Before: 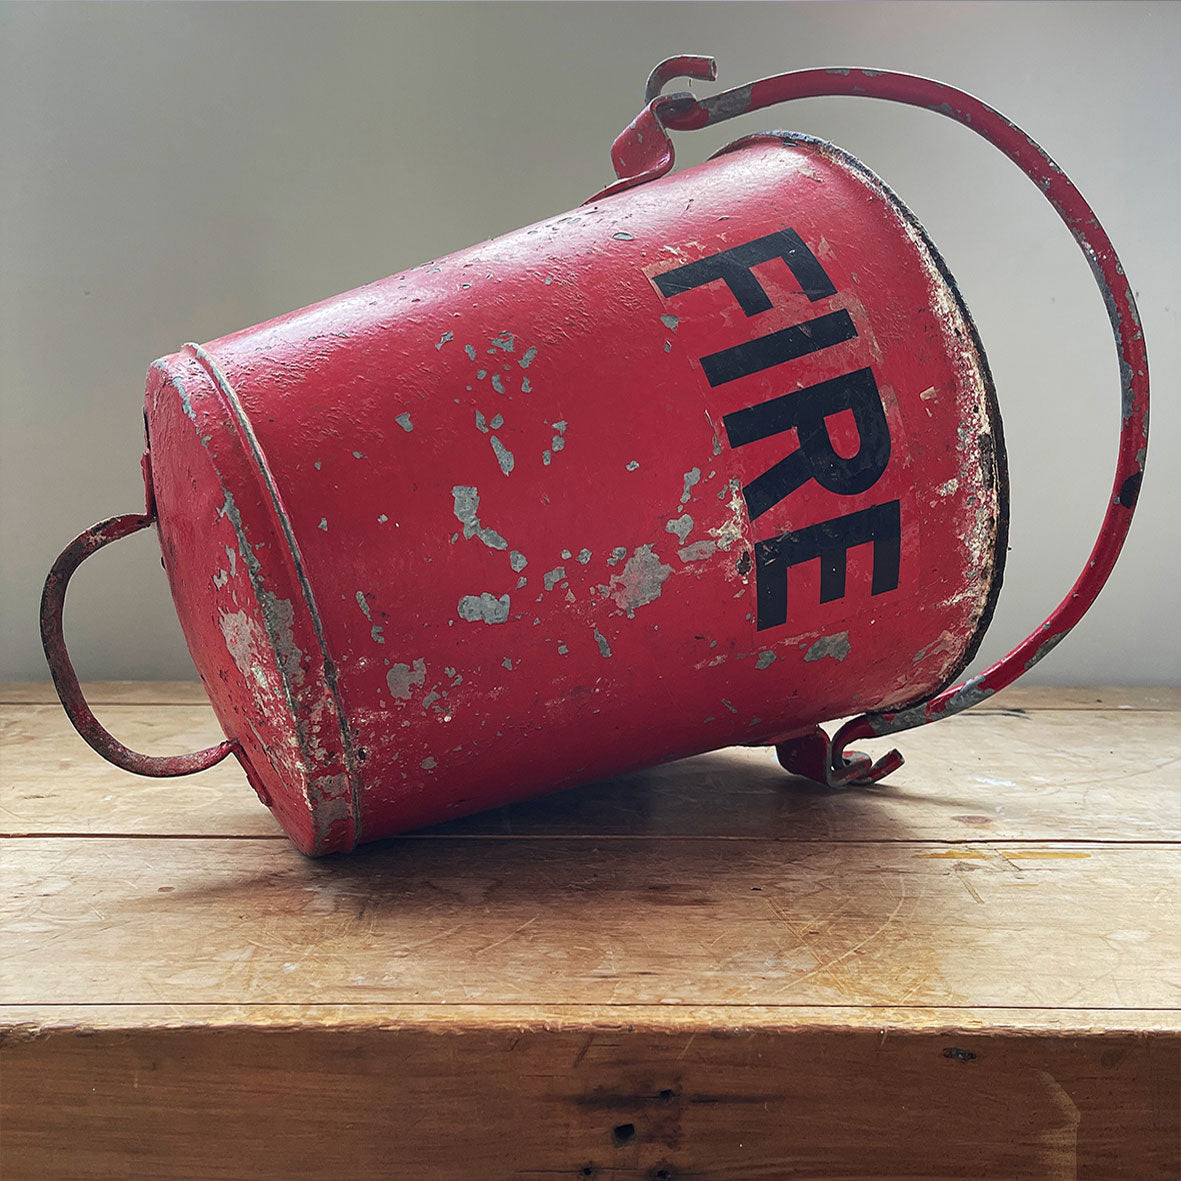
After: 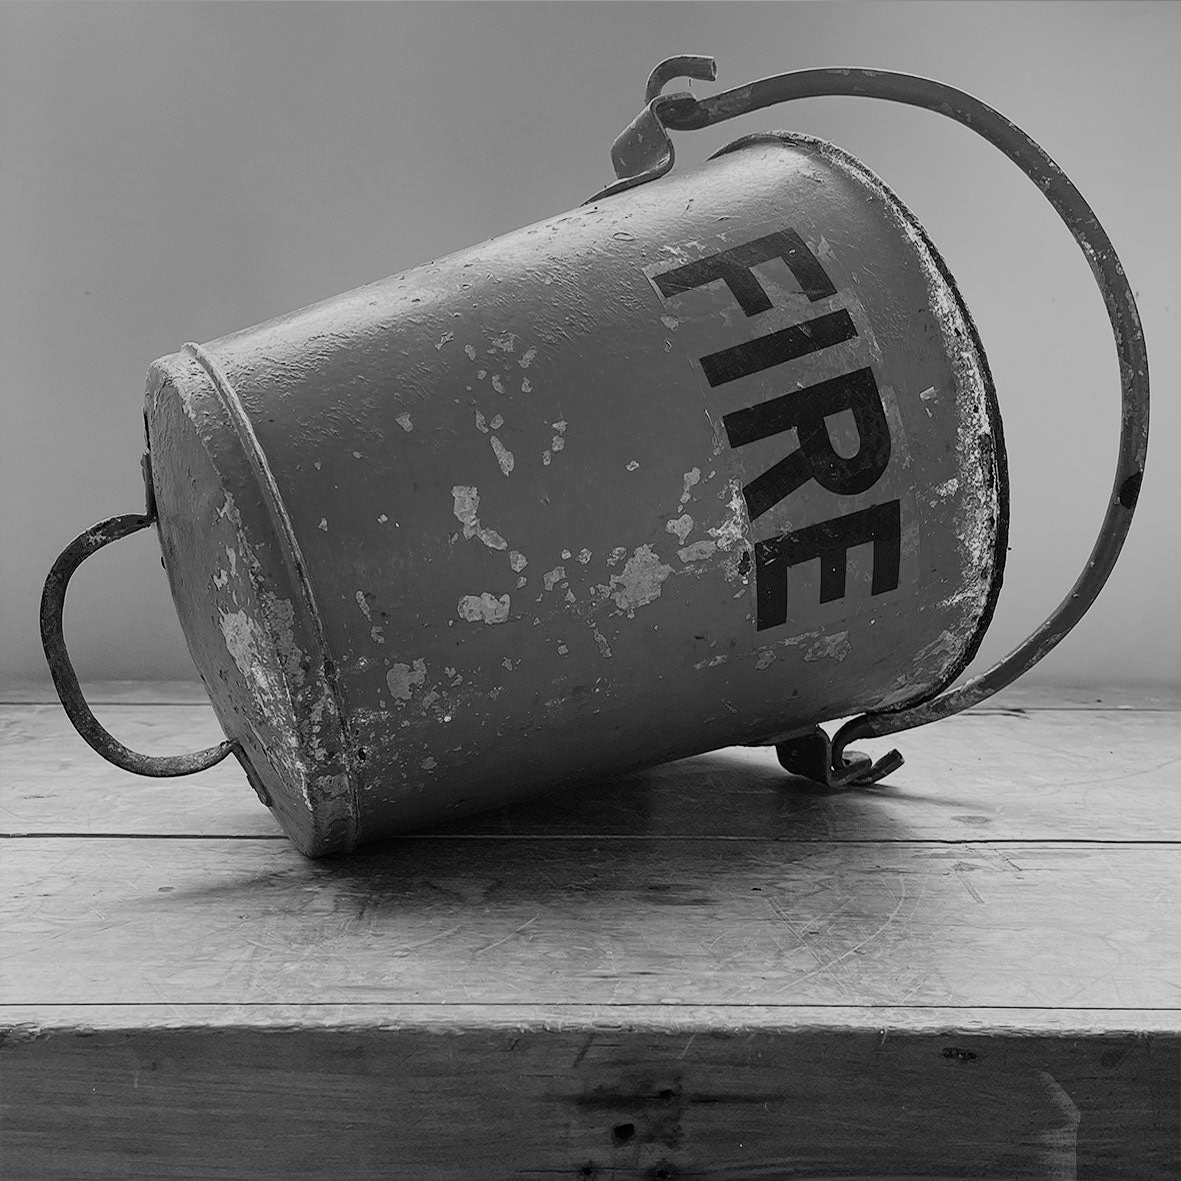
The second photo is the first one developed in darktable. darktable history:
tone equalizer: on, module defaults
white balance: red 0.954, blue 1.079
monochrome: on, module defaults
filmic rgb: black relative exposure -7.65 EV, white relative exposure 4.56 EV, hardness 3.61
